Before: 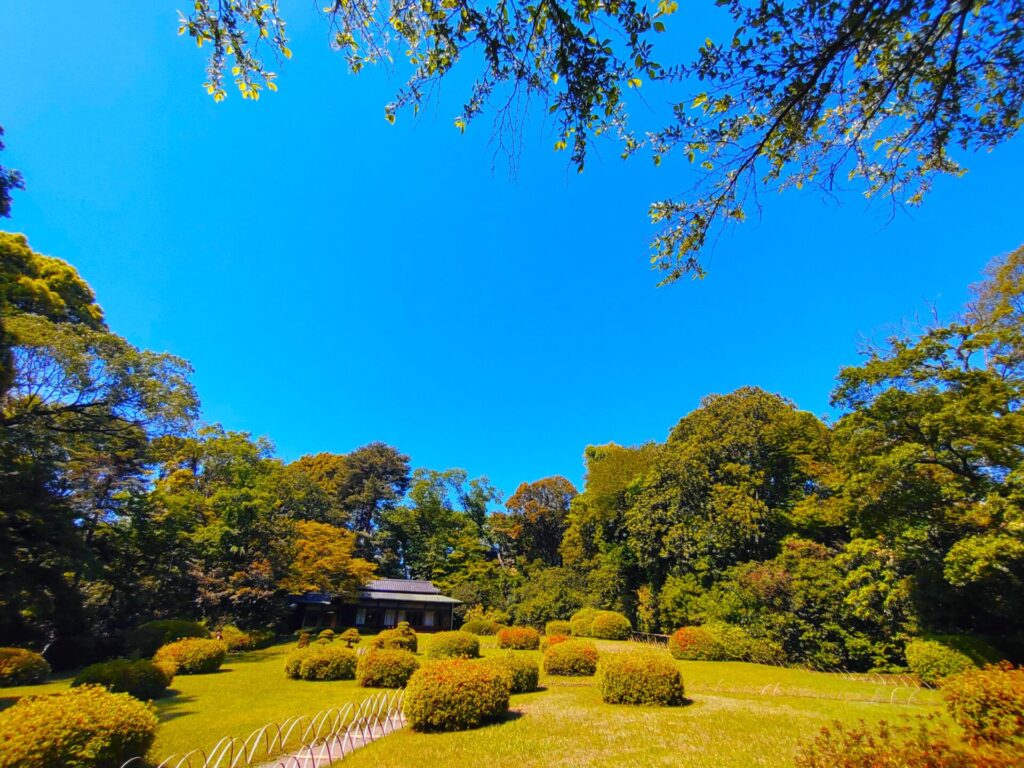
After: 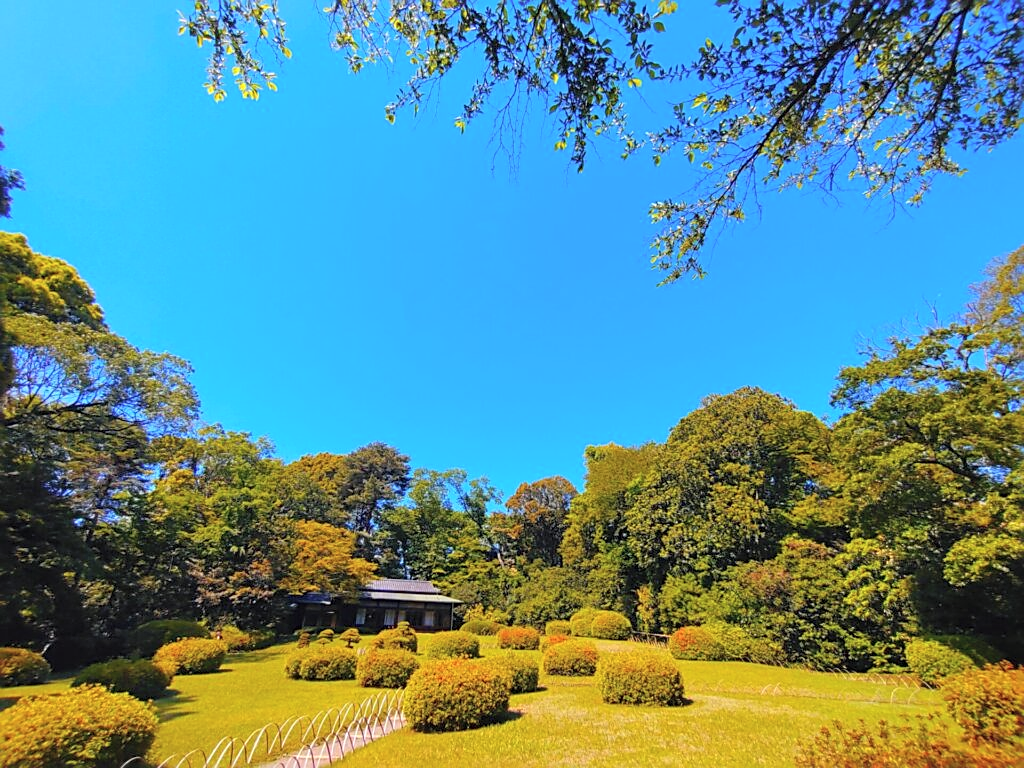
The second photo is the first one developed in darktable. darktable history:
contrast brightness saturation: brightness 0.137
sharpen: amount 0.475
